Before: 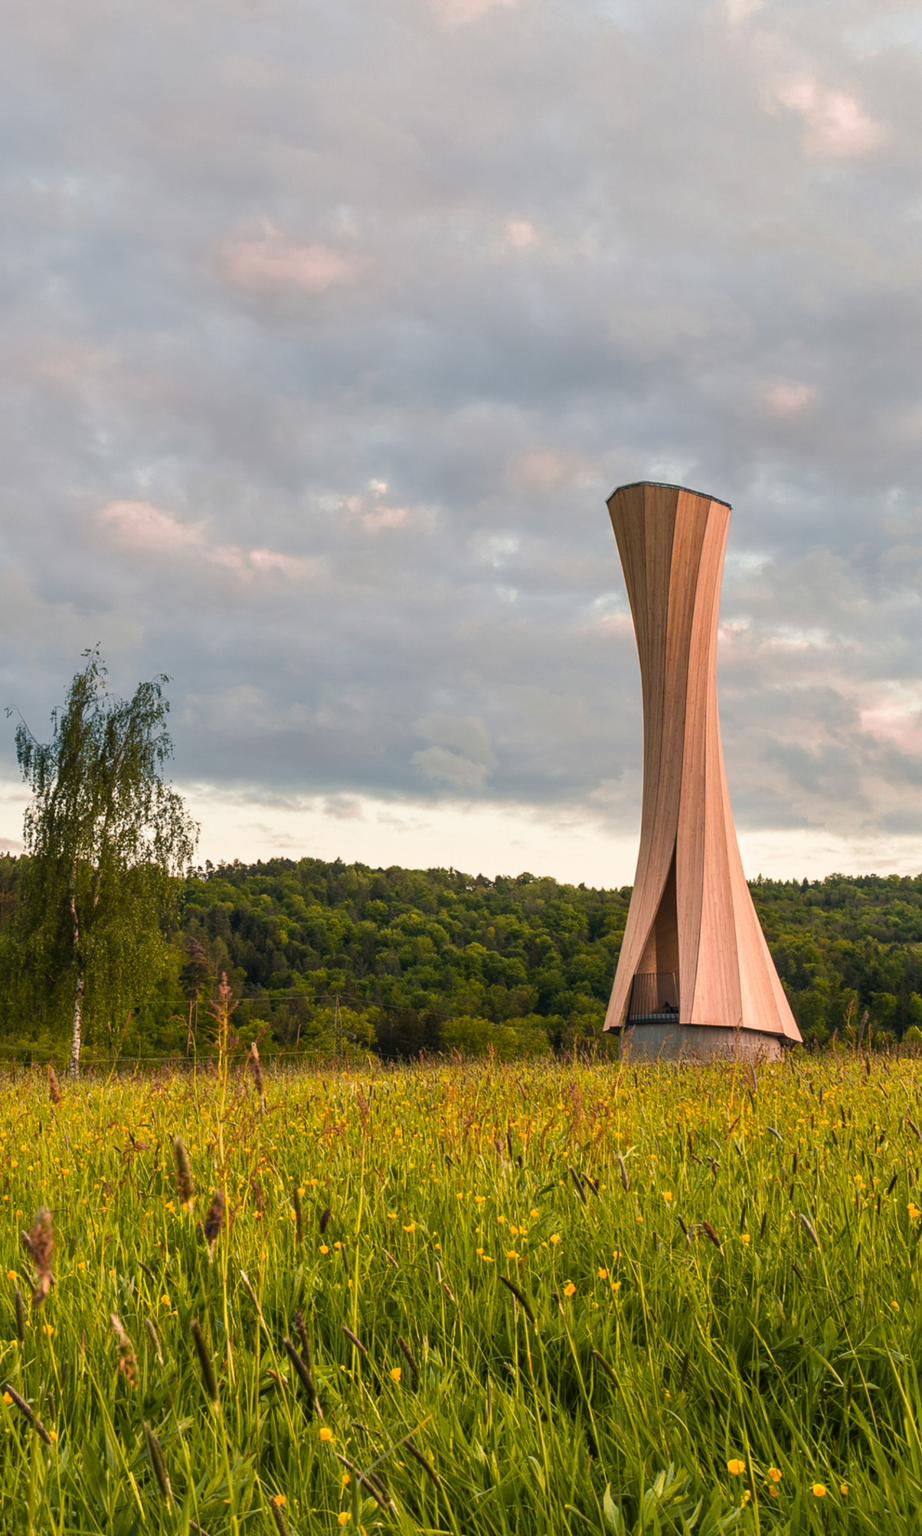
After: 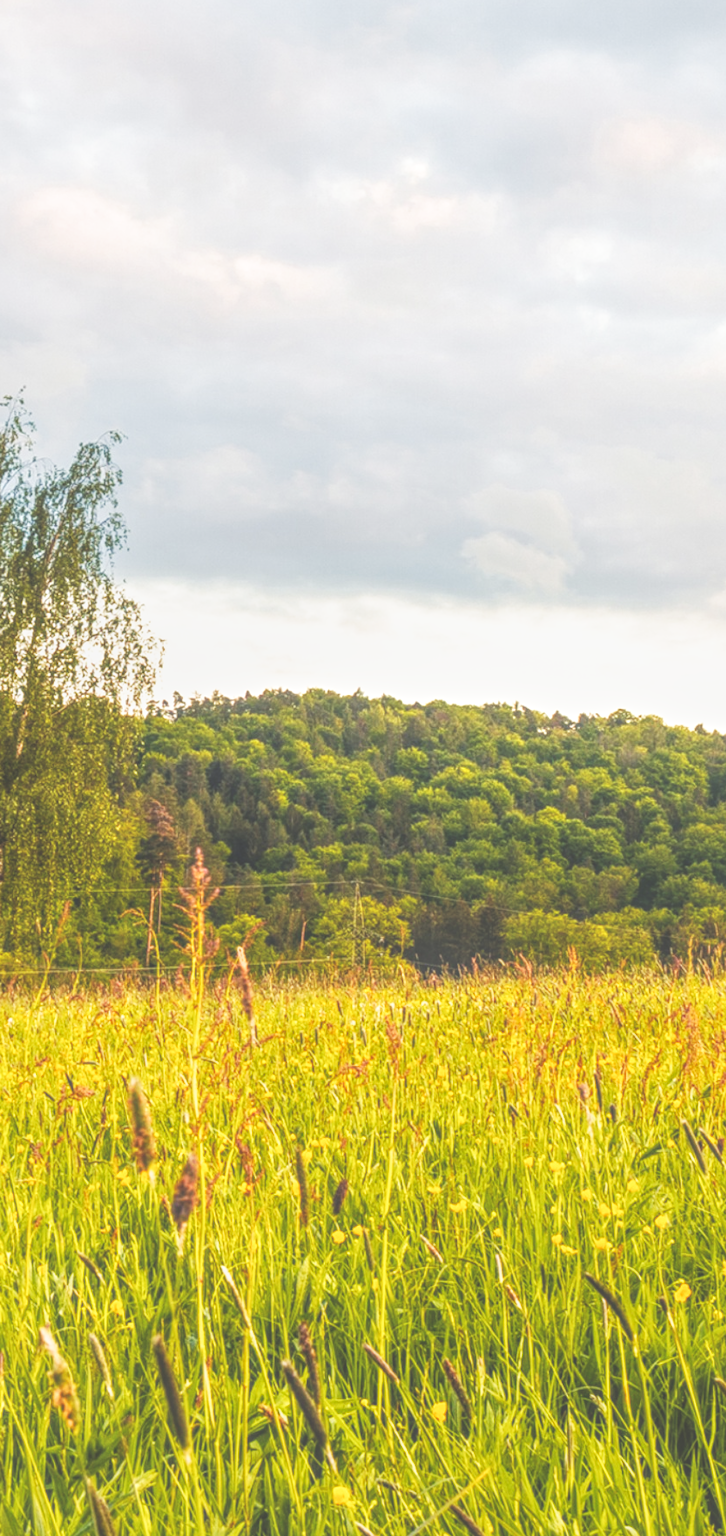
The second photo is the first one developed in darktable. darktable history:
crop: left 8.966%, top 23.852%, right 34.699%, bottom 4.703%
exposure: black level correction -0.025, exposure -0.117 EV, compensate highlight preservation false
local contrast: highlights 73%, shadows 15%, midtone range 0.197
base curve: curves: ch0 [(0, 0) (0.007, 0.004) (0.027, 0.03) (0.046, 0.07) (0.207, 0.54) (0.442, 0.872) (0.673, 0.972) (1, 1)], preserve colors none
